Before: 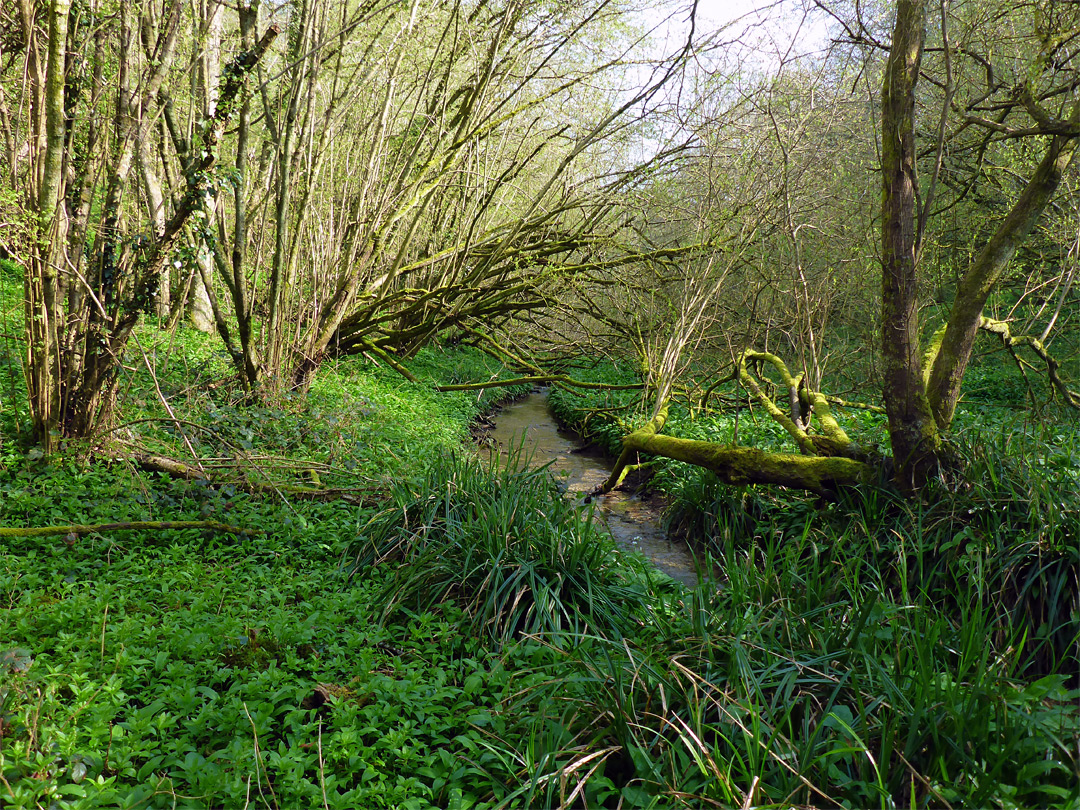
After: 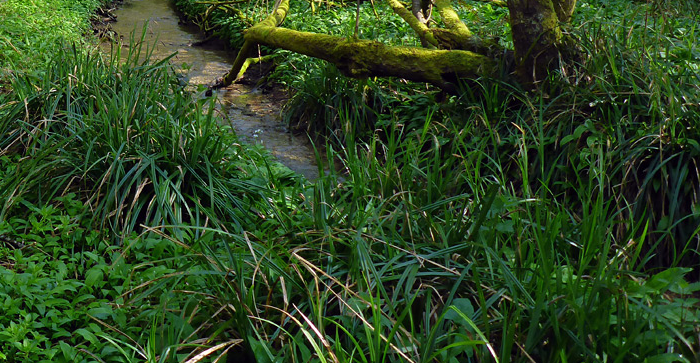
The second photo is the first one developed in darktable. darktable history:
crop and rotate: left 35.18%, top 50.353%, bottom 4.805%
